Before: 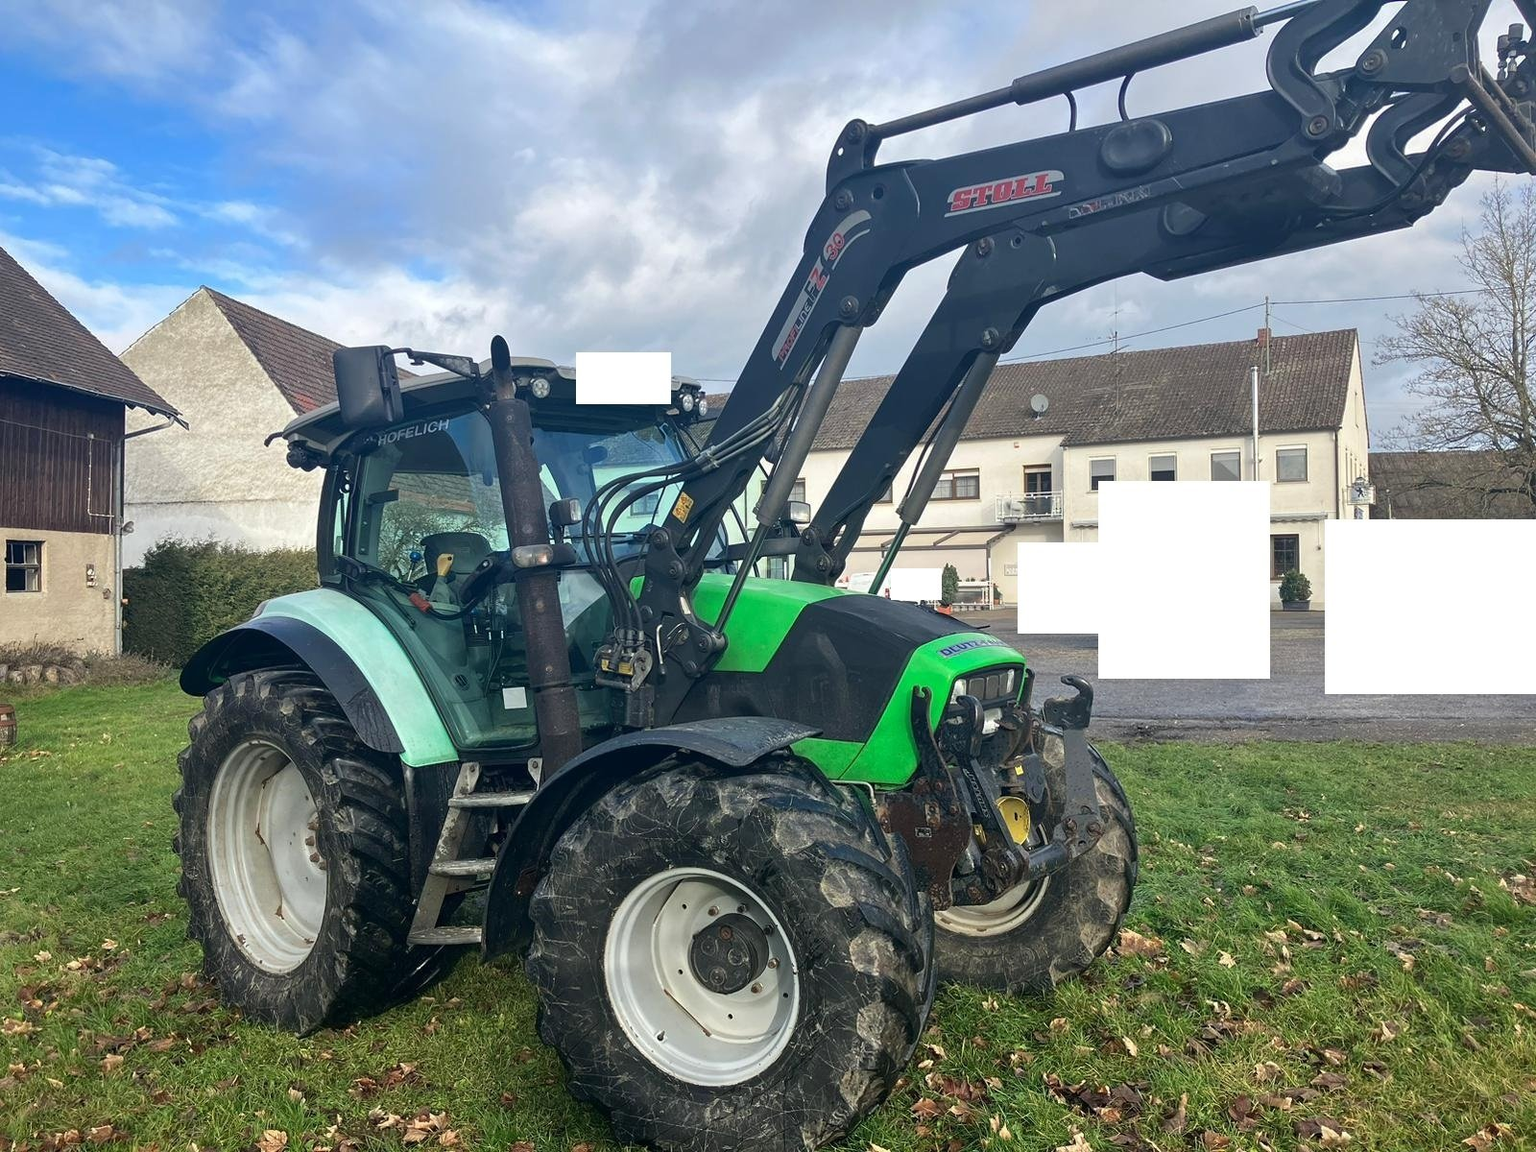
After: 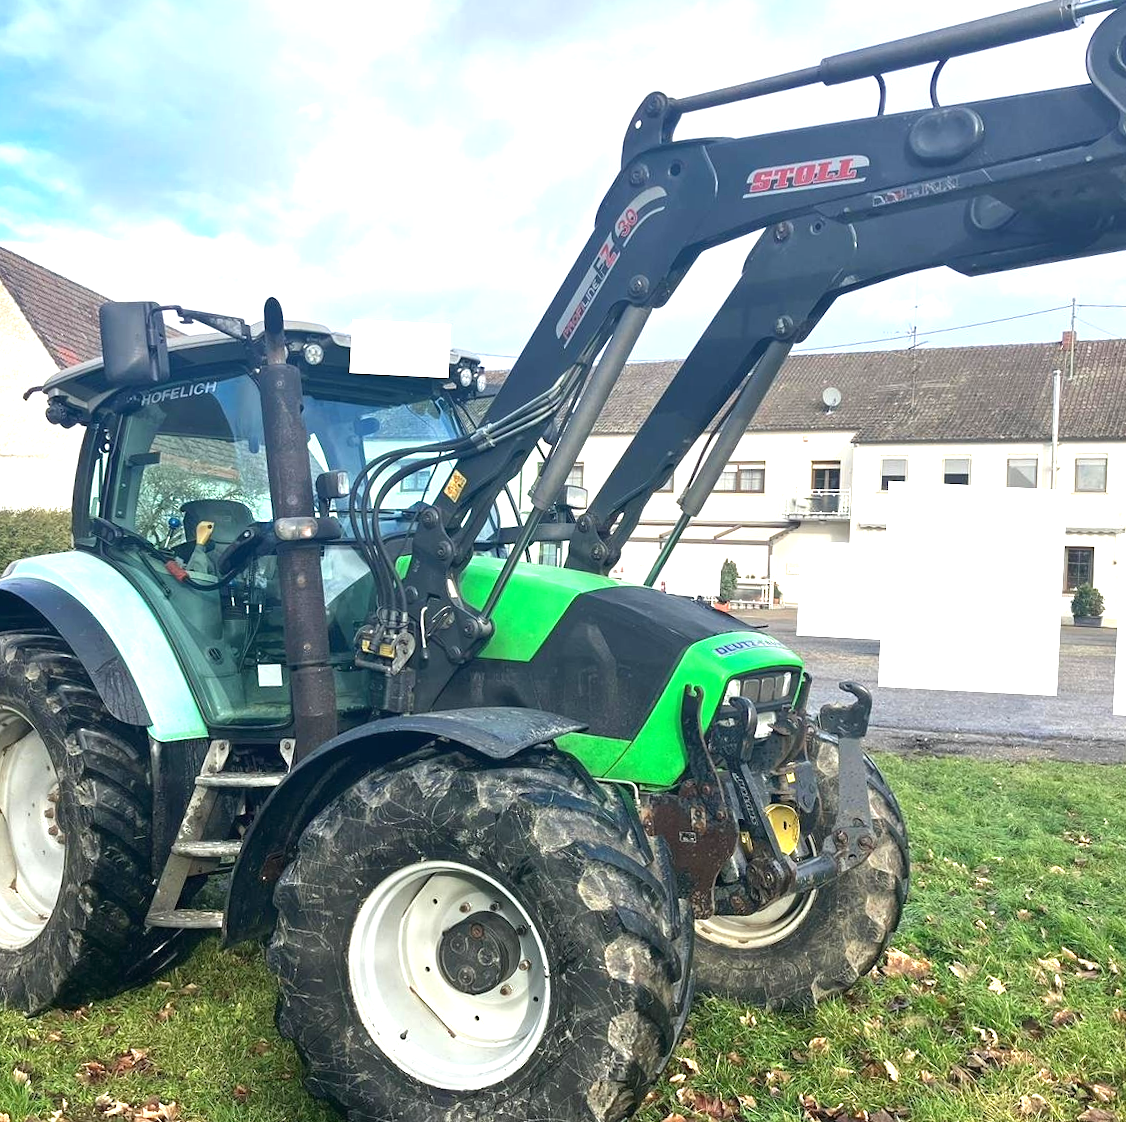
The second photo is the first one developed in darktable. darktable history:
crop and rotate: angle -2.96°, left 14.009%, top 0.039%, right 10.828%, bottom 0.084%
exposure: black level correction 0, exposure 1 EV, compensate highlight preservation false
